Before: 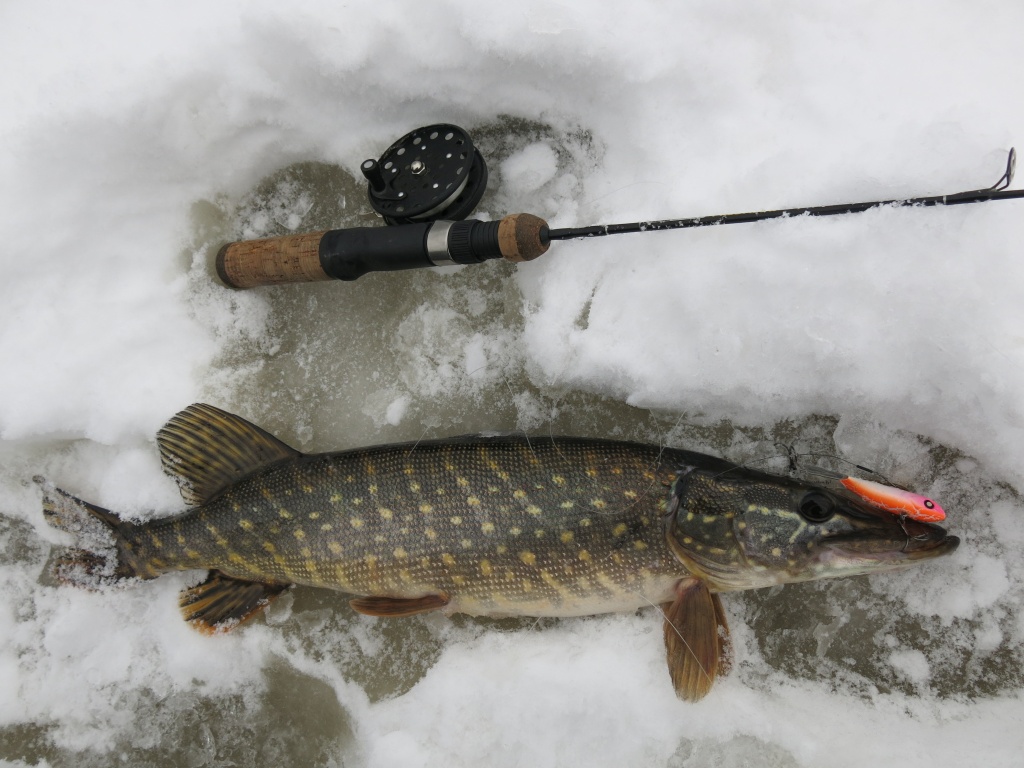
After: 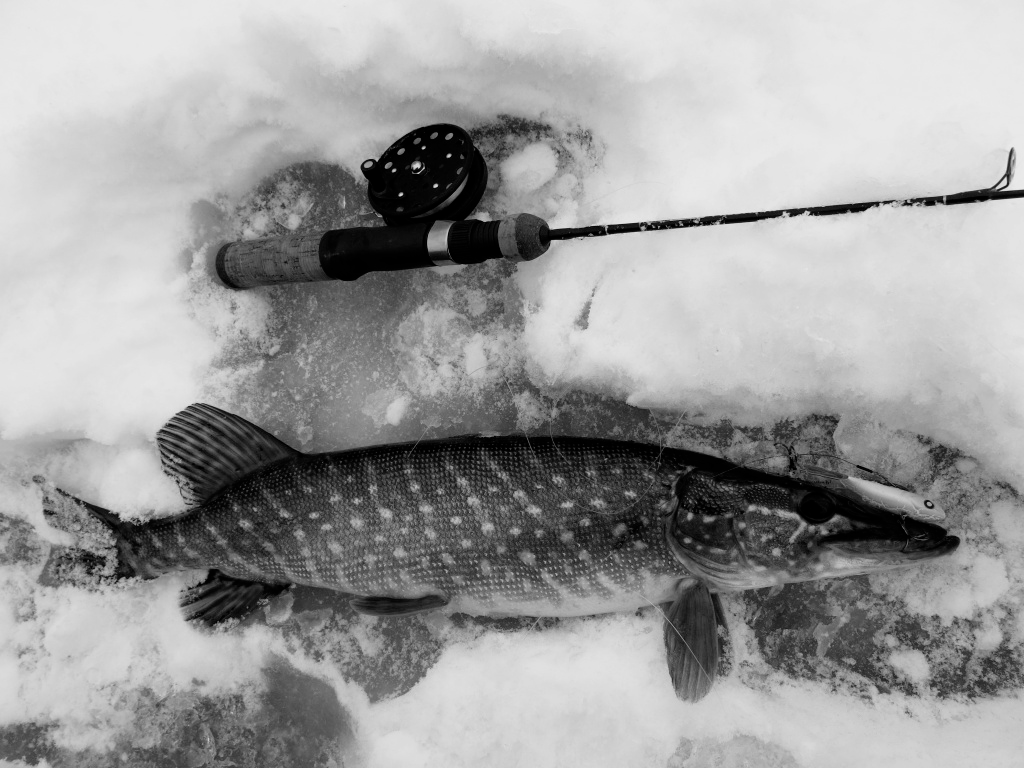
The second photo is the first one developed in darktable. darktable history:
filmic rgb: black relative exposure -4.91 EV, white relative exposure 2.84 EV, hardness 3.7
contrast brightness saturation: contrast 0.09, saturation 0.28
white balance: red 1.045, blue 0.932
monochrome: on, module defaults
